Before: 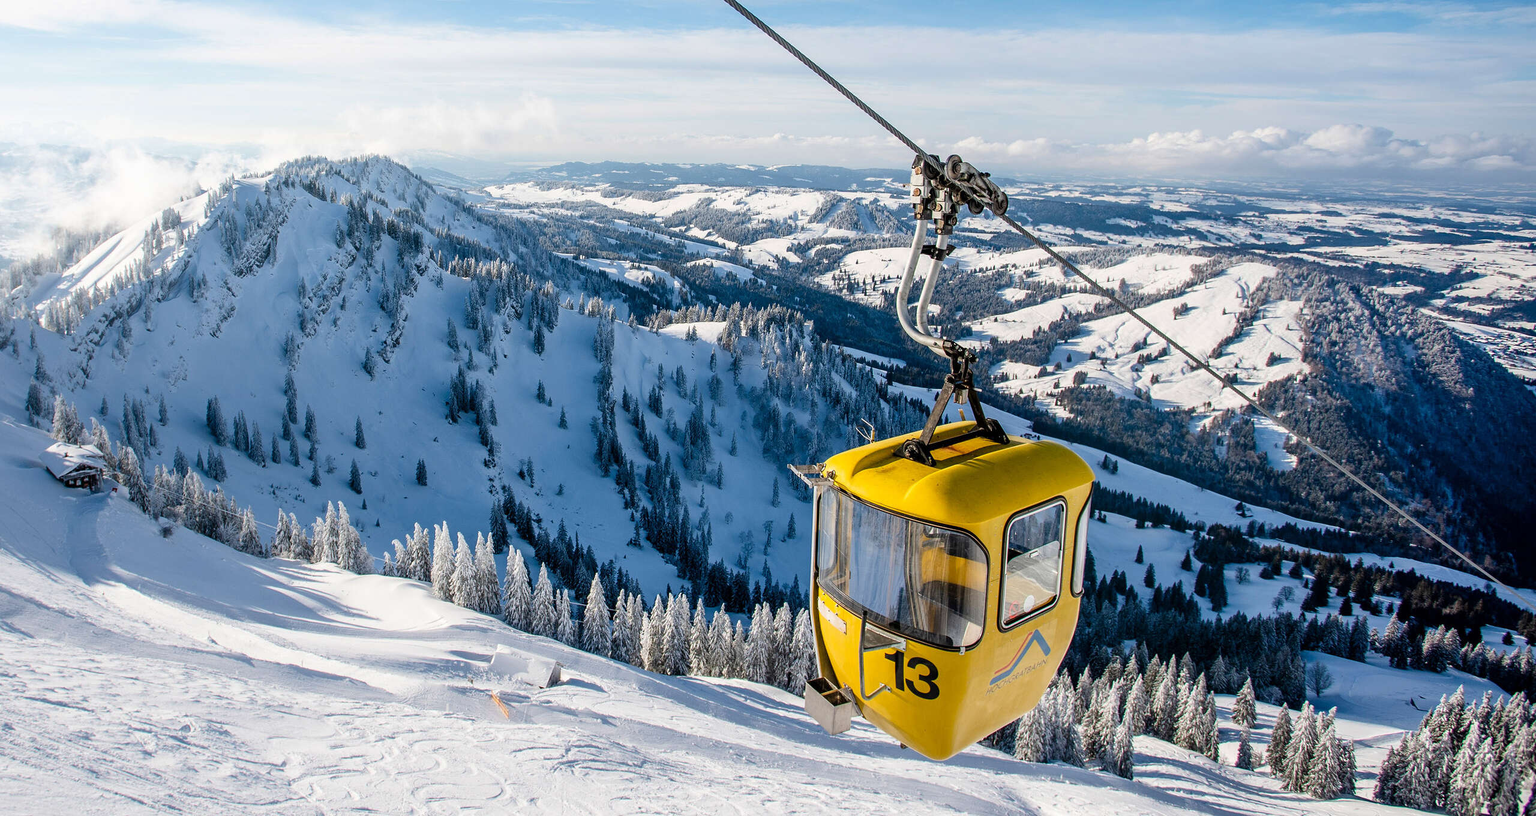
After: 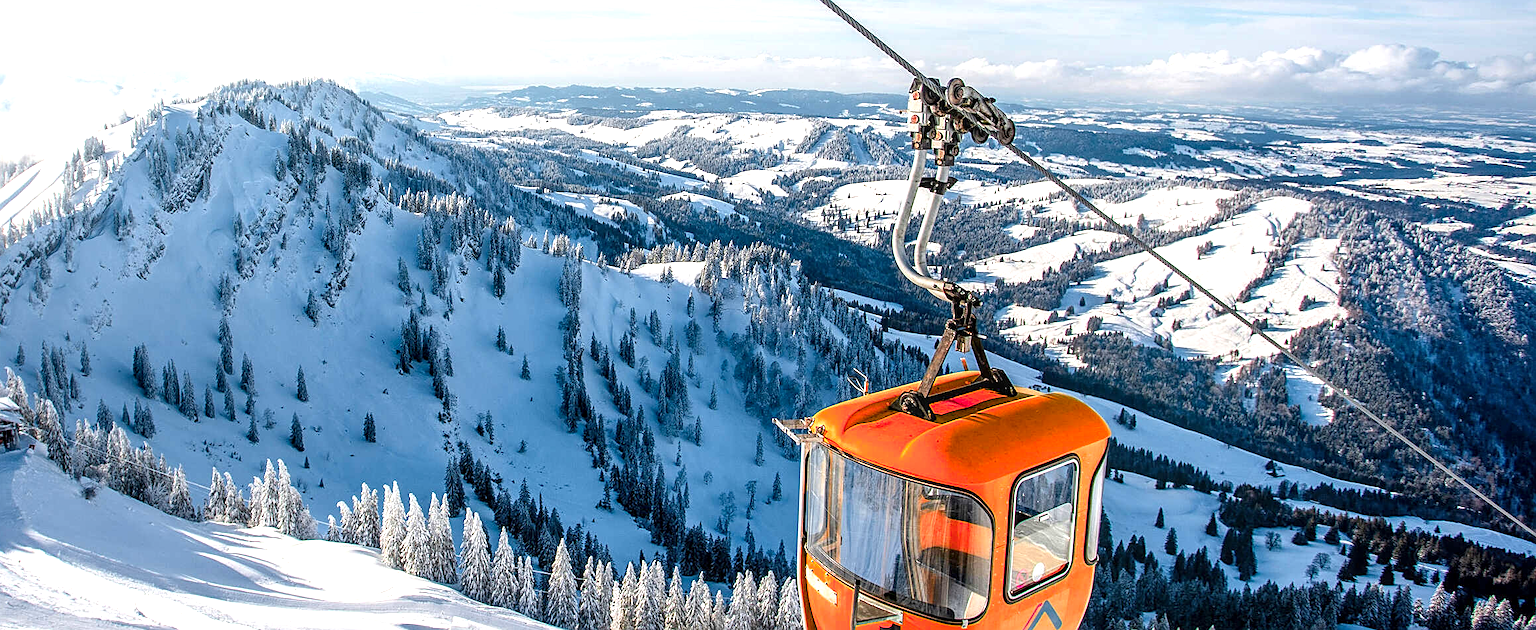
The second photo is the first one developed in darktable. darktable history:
exposure: exposure 0.493 EV, compensate highlight preservation false
crop: left 5.596%, top 10.314%, right 3.534%, bottom 19.395%
local contrast: on, module defaults
color zones: curves: ch1 [(0.24, 0.634) (0.75, 0.5)]; ch2 [(0.253, 0.437) (0.745, 0.491)], mix 102.12%
sharpen: on, module defaults
